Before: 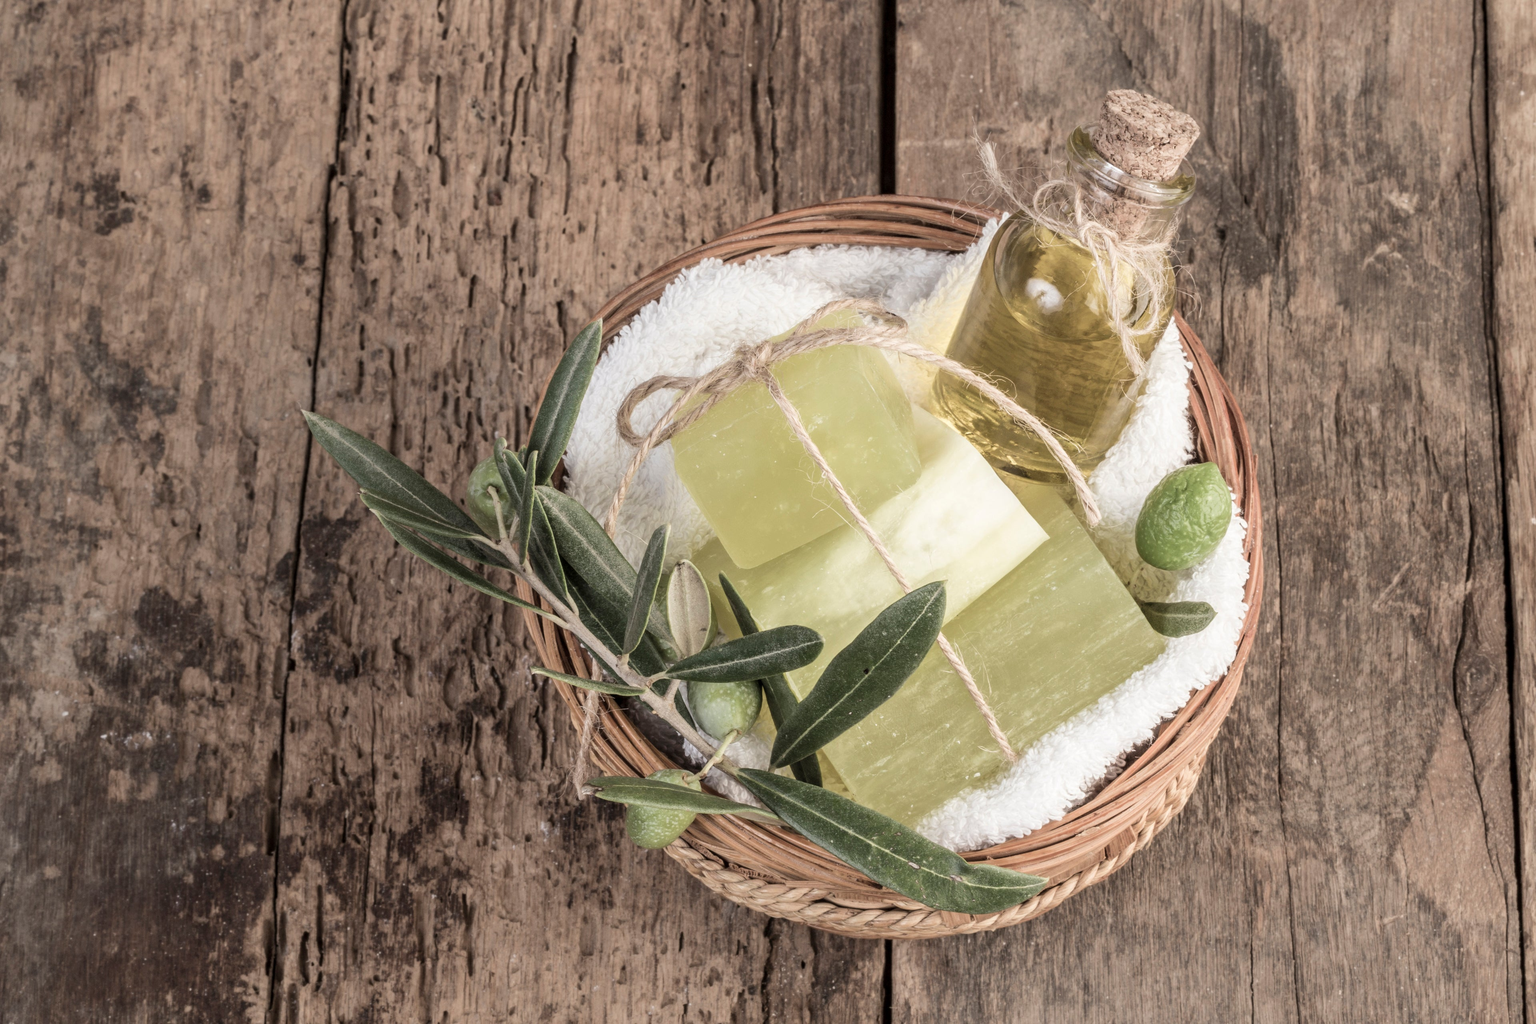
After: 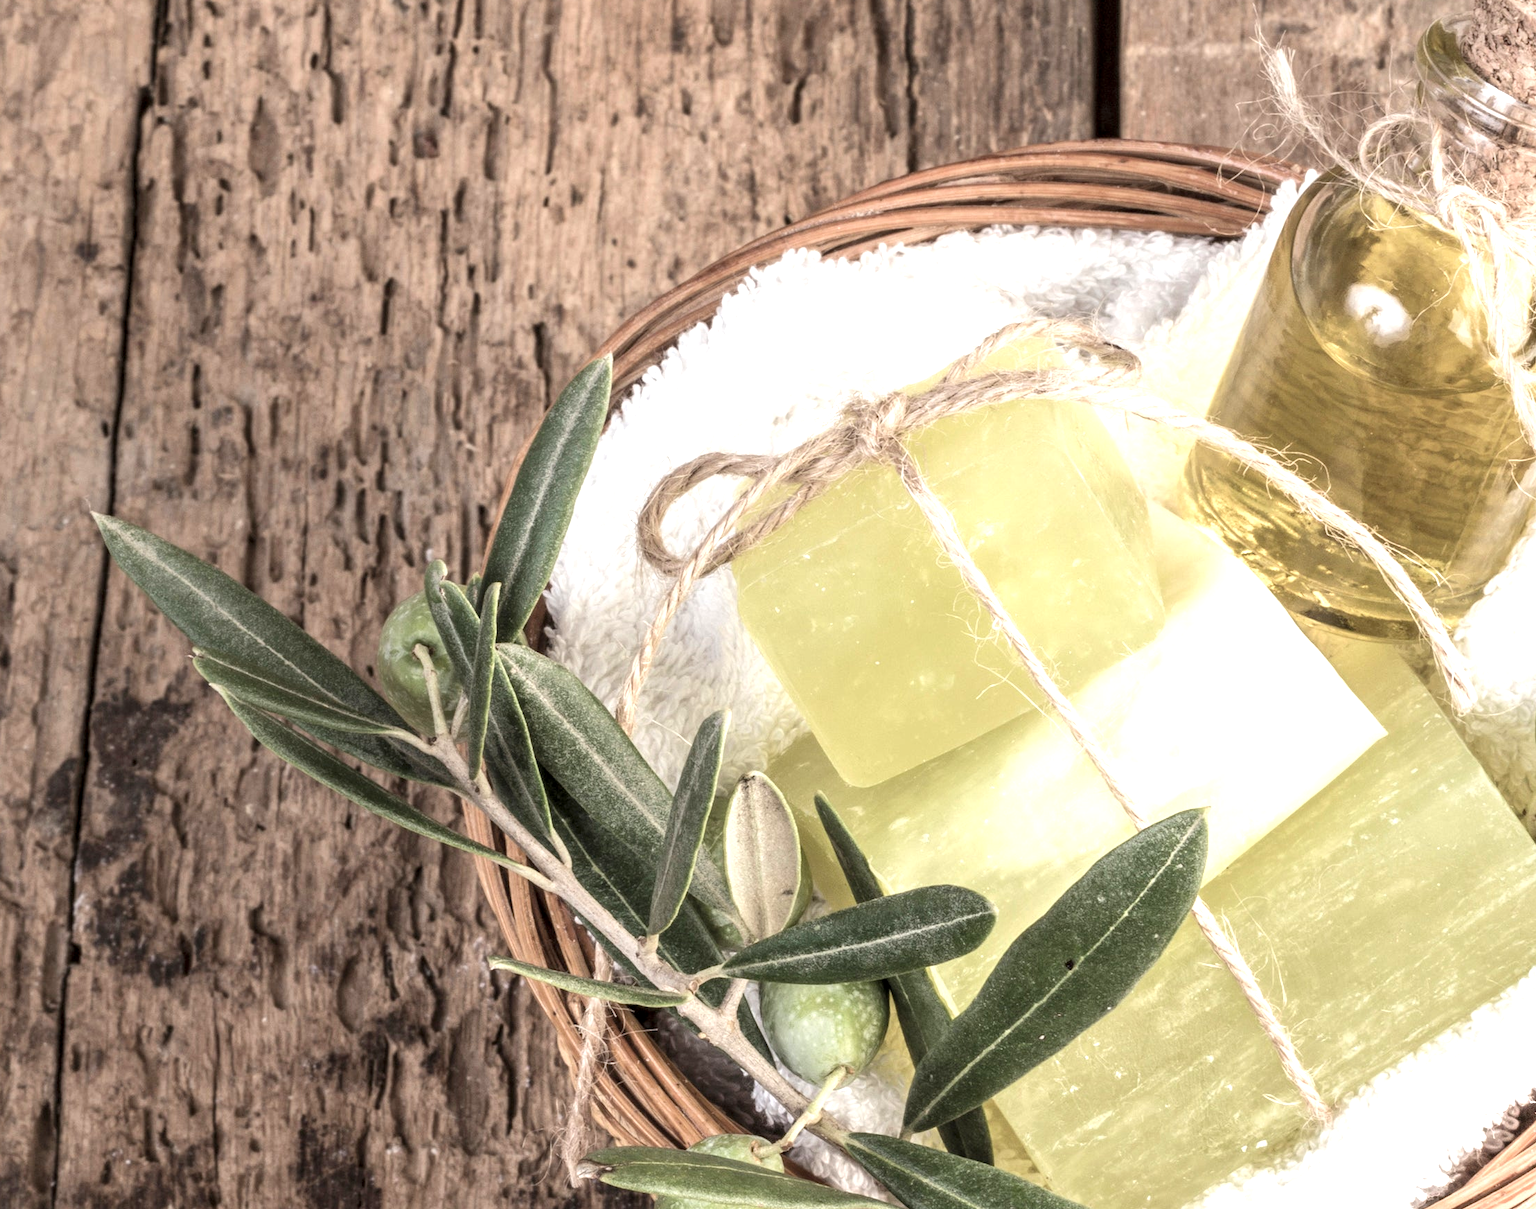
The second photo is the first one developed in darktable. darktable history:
crop: left 16.202%, top 11.208%, right 26.045%, bottom 20.557%
local contrast: highlights 100%, shadows 100%, detail 120%, midtone range 0.2
exposure: black level correction 0, exposure 0.7 EV, compensate exposure bias true, compensate highlight preservation false
